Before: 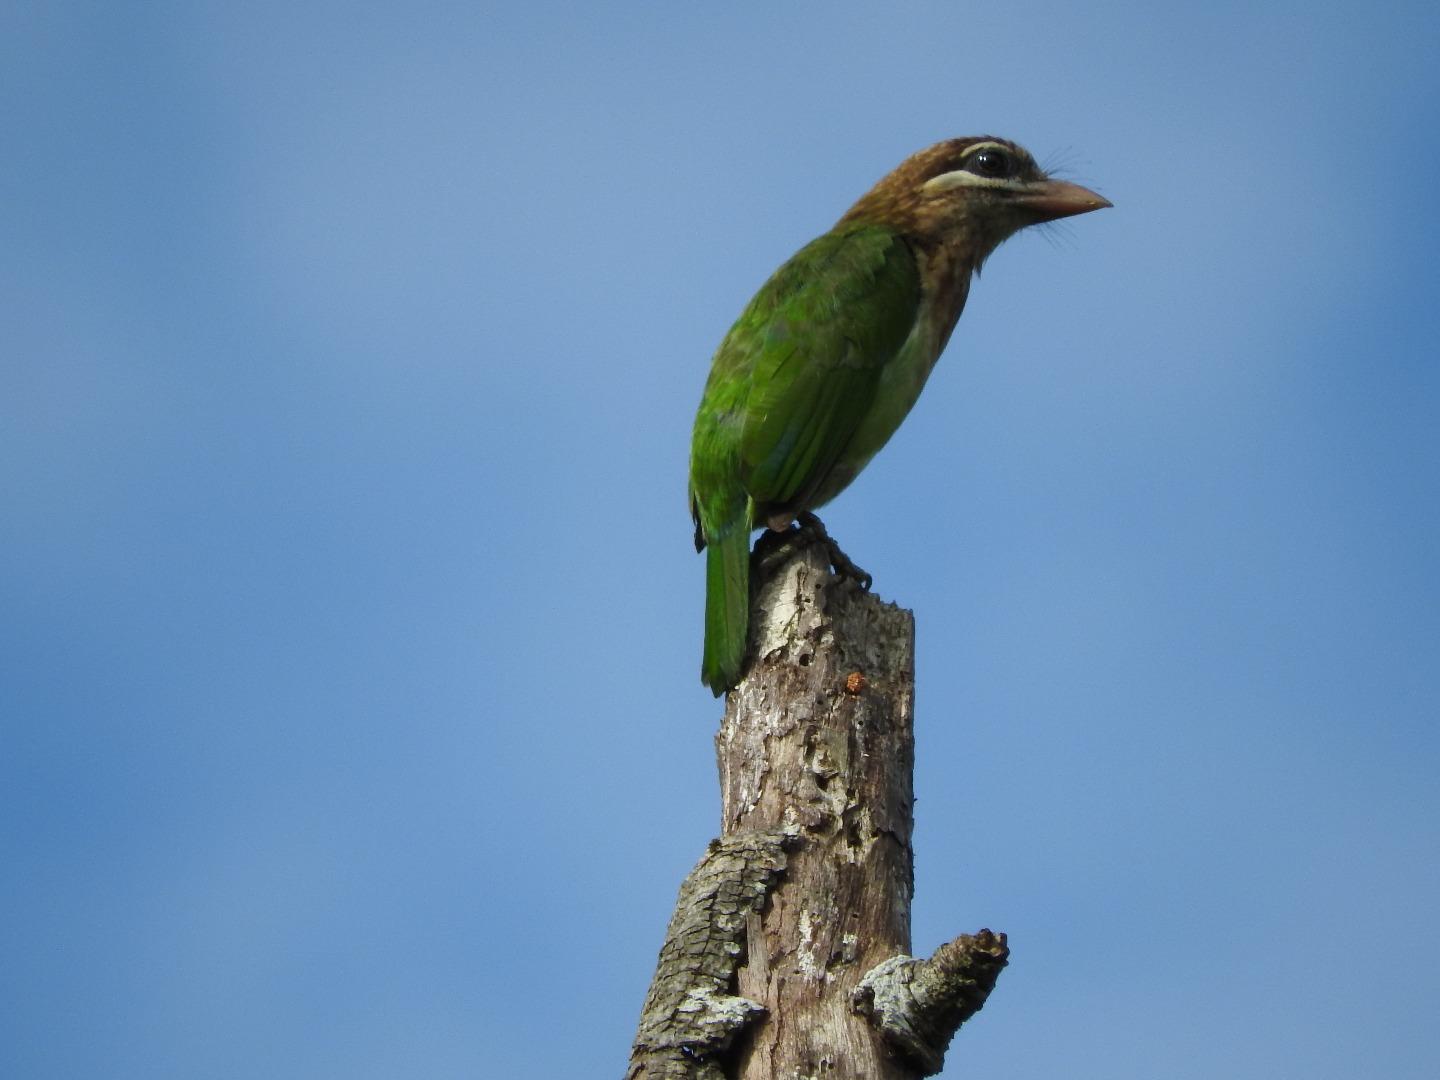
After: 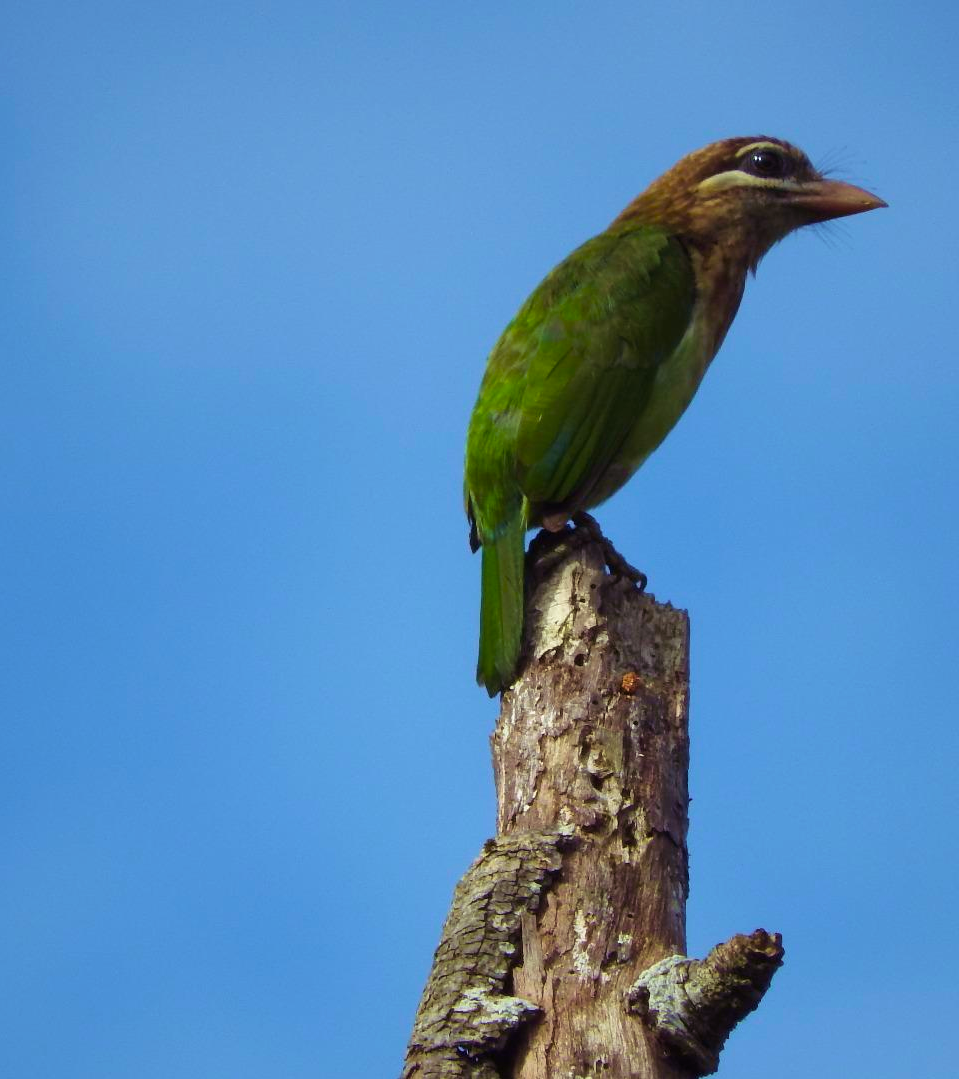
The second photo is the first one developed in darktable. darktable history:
crop and rotate: left 15.641%, right 17.733%
color balance rgb: shadows lift › luminance 0.518%, shadows lift › chroma 6.733%, shadows lift › hue 297.4°, perceptual saturation grading › global saturation 19.668%, global vibrance 20%
color zones: curves: ch1 [(0, 0.469) (0.01, 0.469) (0.12, 0.446) (0.248, 0.469) (0.5, 0.5) (0.748, 0.5) (0.99, 0.469) (1, 0.469)], process mode strong
velvia: strength 36.83%
